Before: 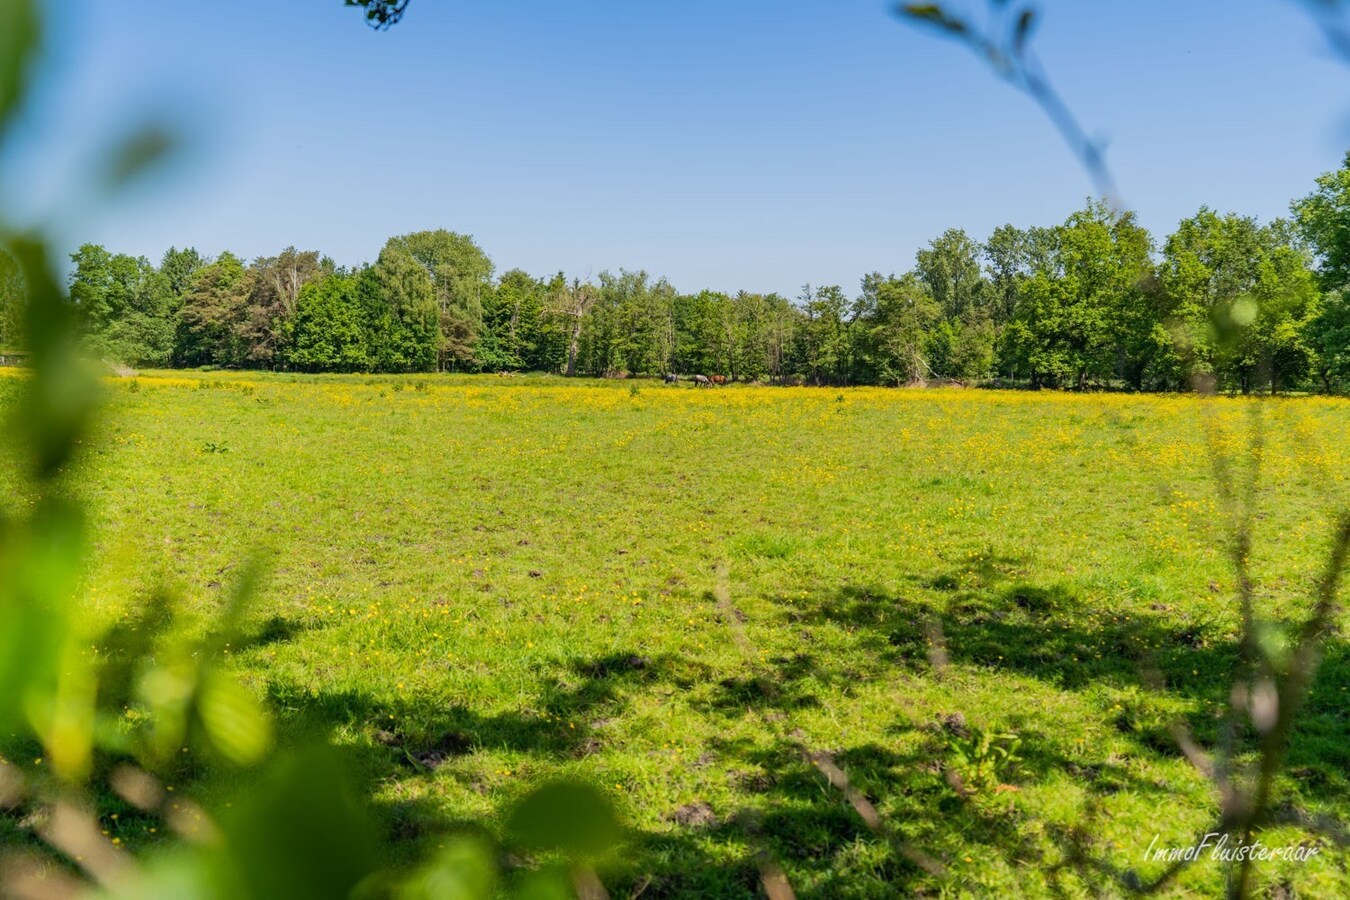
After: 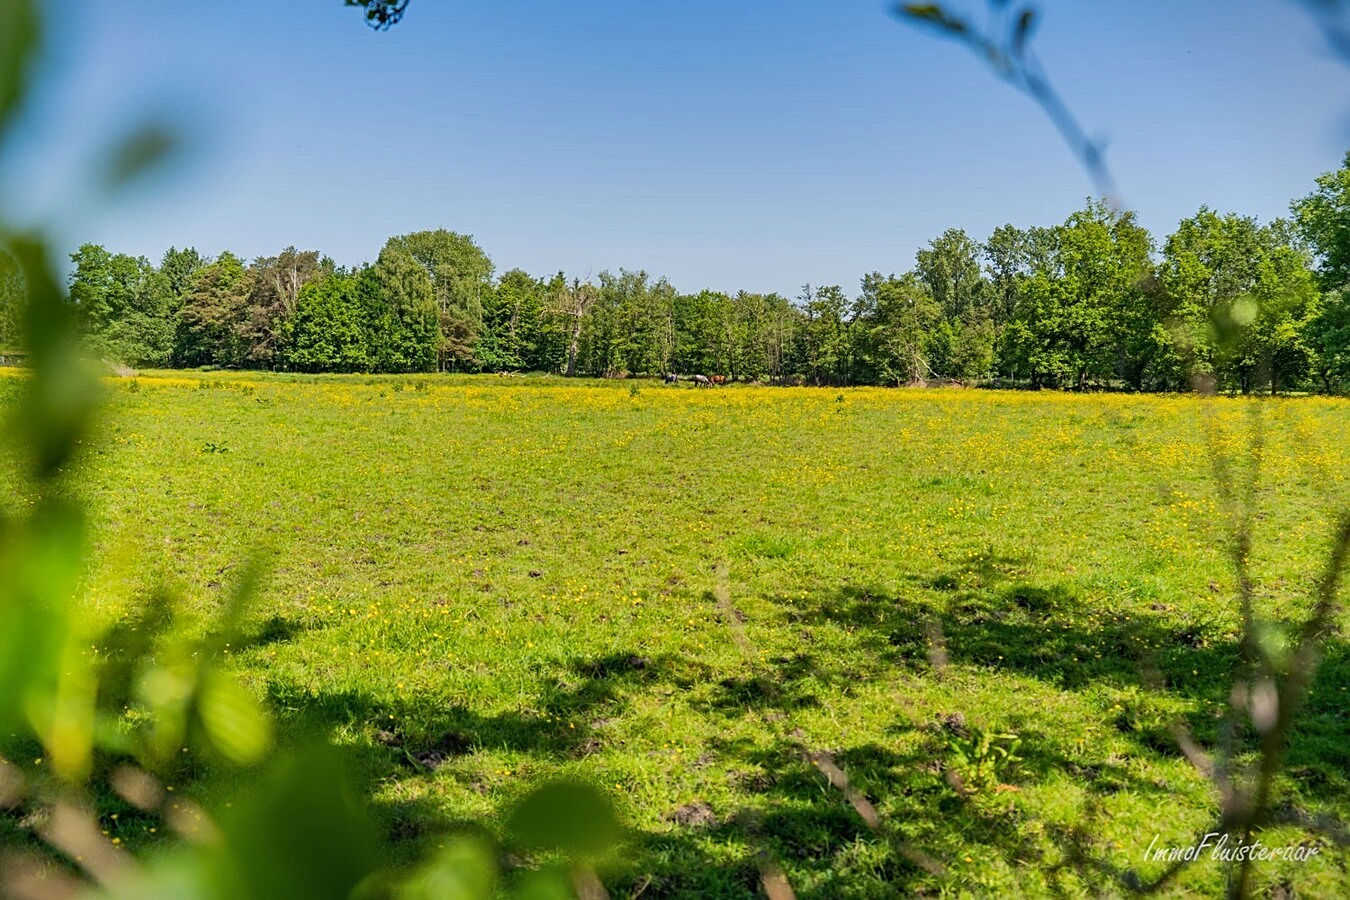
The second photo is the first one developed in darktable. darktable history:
sharpen: on, module defaults
shadows and highlights: low approximation 0.01, soften with gaussian
rotate and perspective: crop left 0, crop top 0
vignetting: fall-off start 97.23%, saturation -0.024, center (-0.033, -0.042), width/height ratio 1.179, unbound false
